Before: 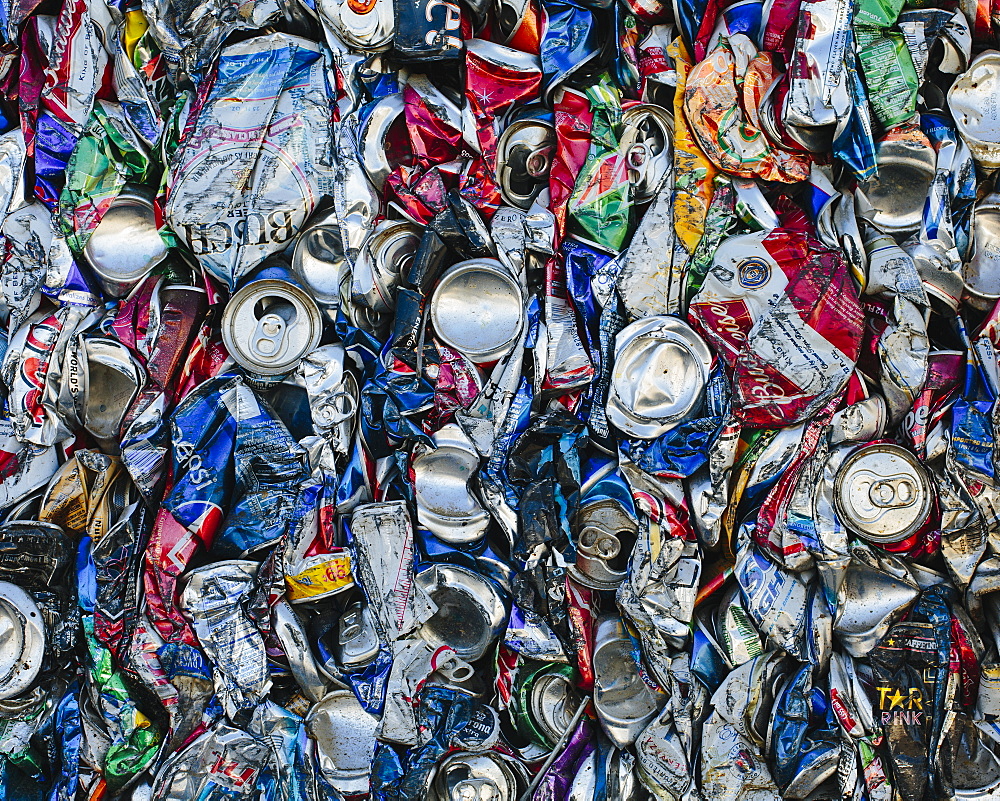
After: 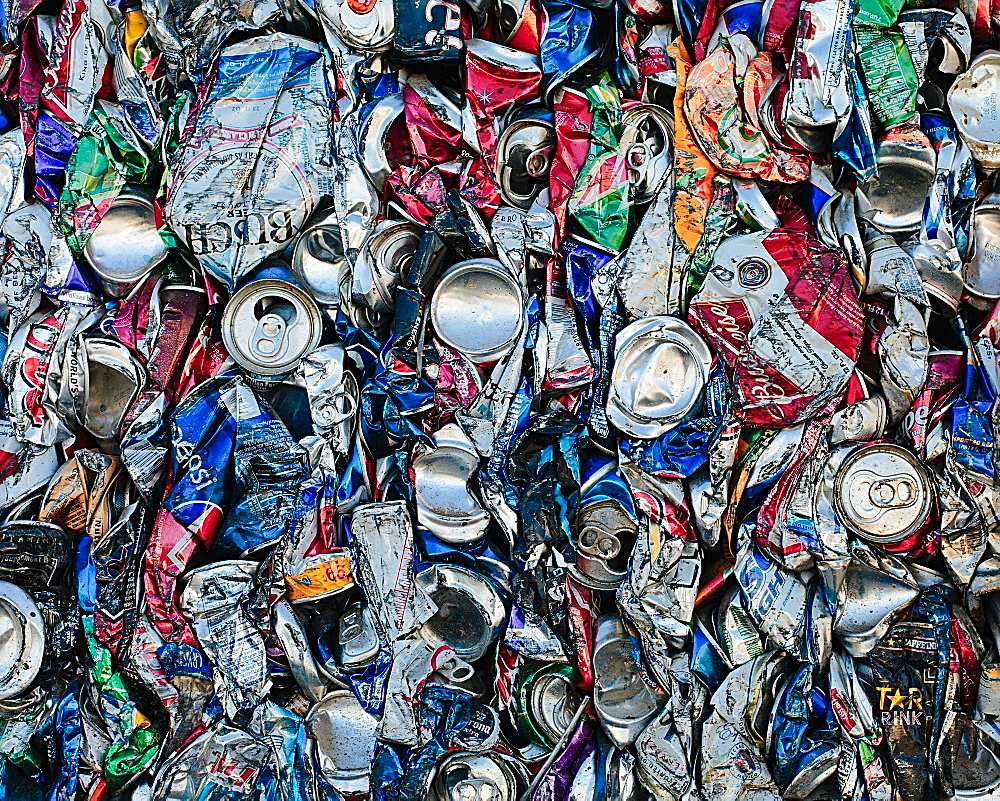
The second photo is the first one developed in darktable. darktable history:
sharpen: on, module defaults
base curve: preserve colors none
color zones: curves: ch1 [(0, 0.469) (0.072, 0.457) (0.243, 0.494) (0.429, 0.5) (0.571, 0.5) (0.714, 0.5) (0.857, 0.5) (1, 0.469)]; ch2 [(0, 0.499) (0.143, 0.467) (0.242, 0.436) (0.429, 0.493) (0.571, 0.5) (0.714, 0.5) (0.857, 0.5) (1, 0.499)]
